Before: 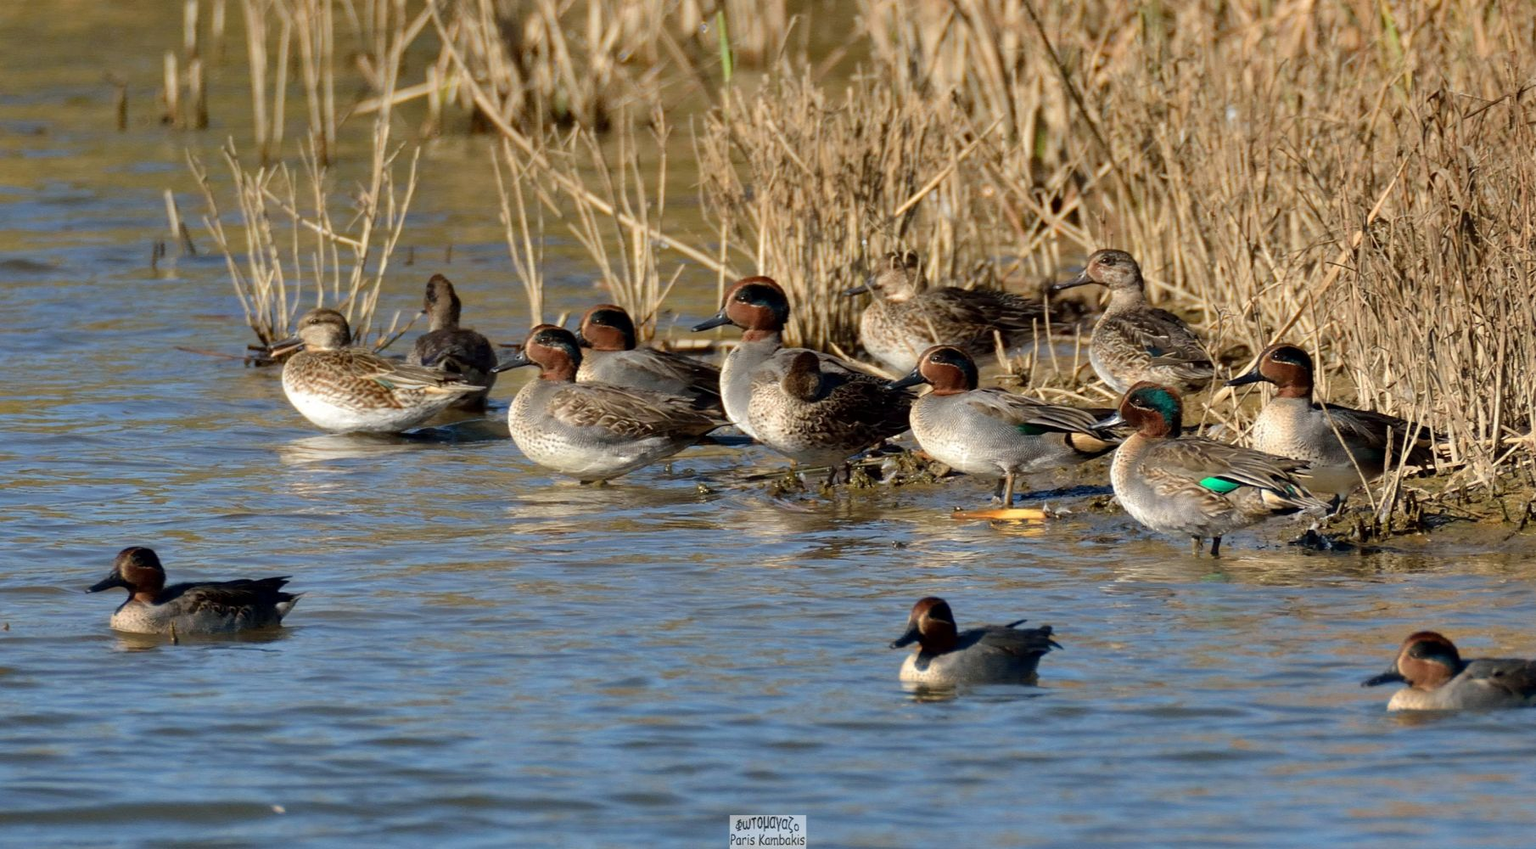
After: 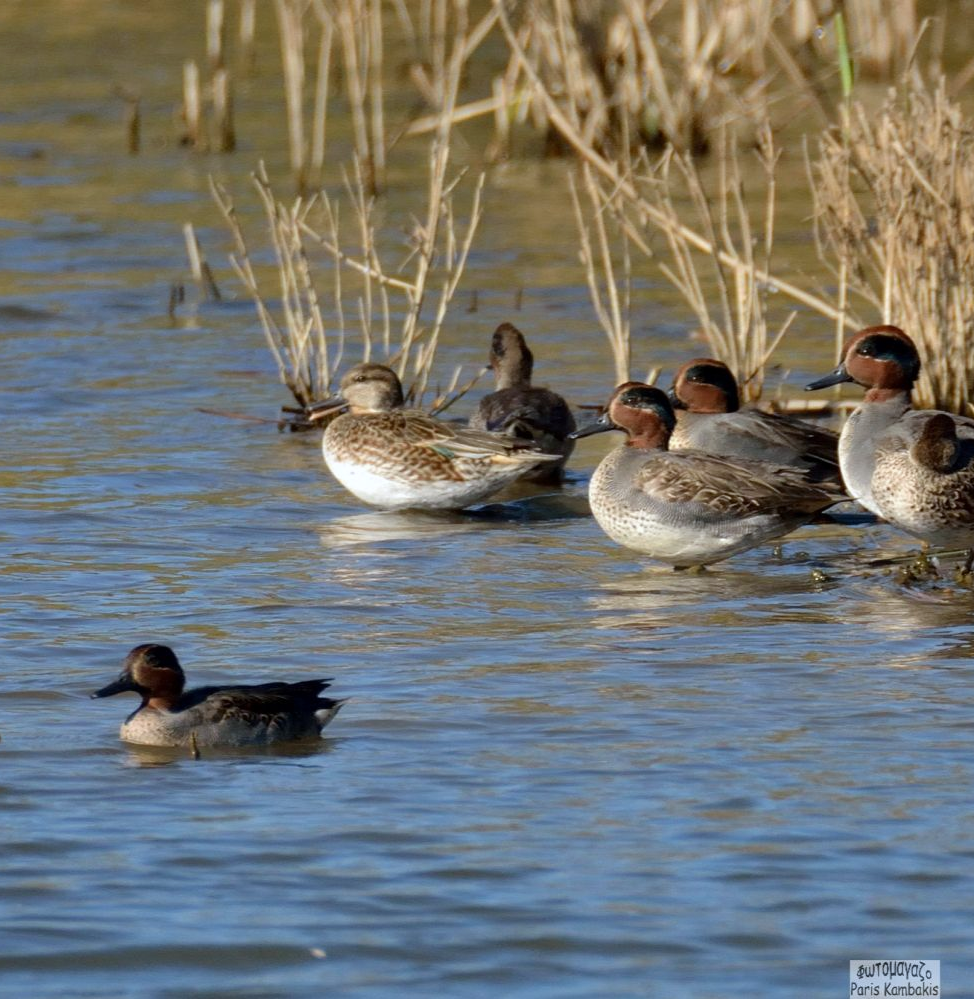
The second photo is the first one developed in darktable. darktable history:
crop: left 0.587%, right 45.588%, bottom 0.086%
white balance: red 0.976, blue 1.04
